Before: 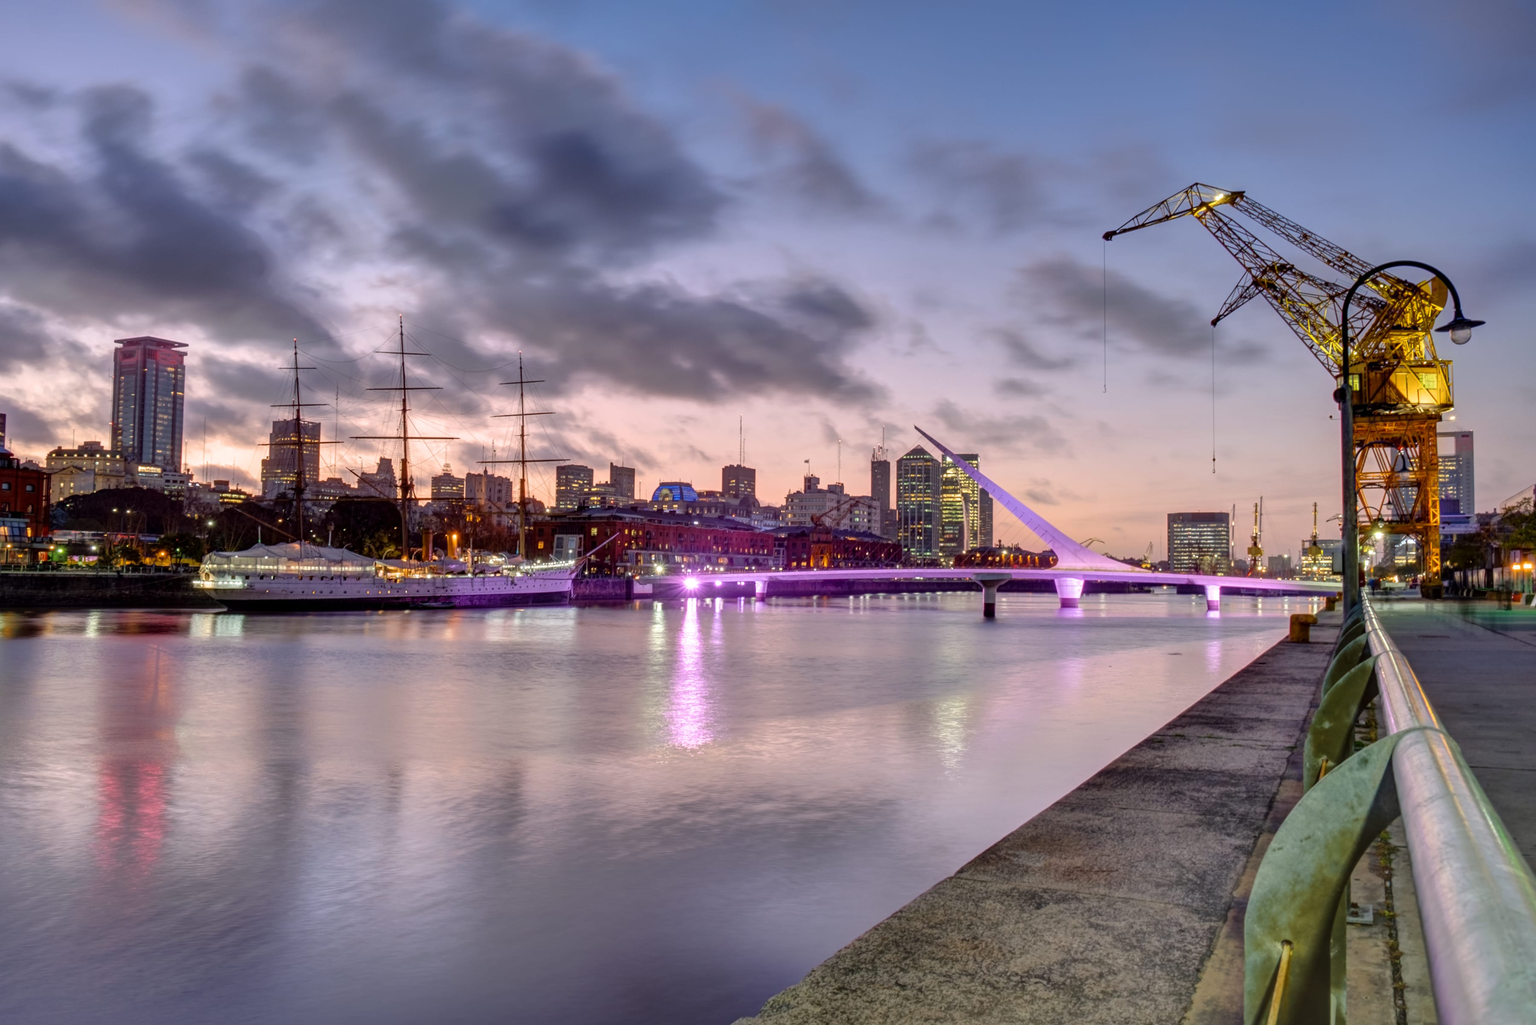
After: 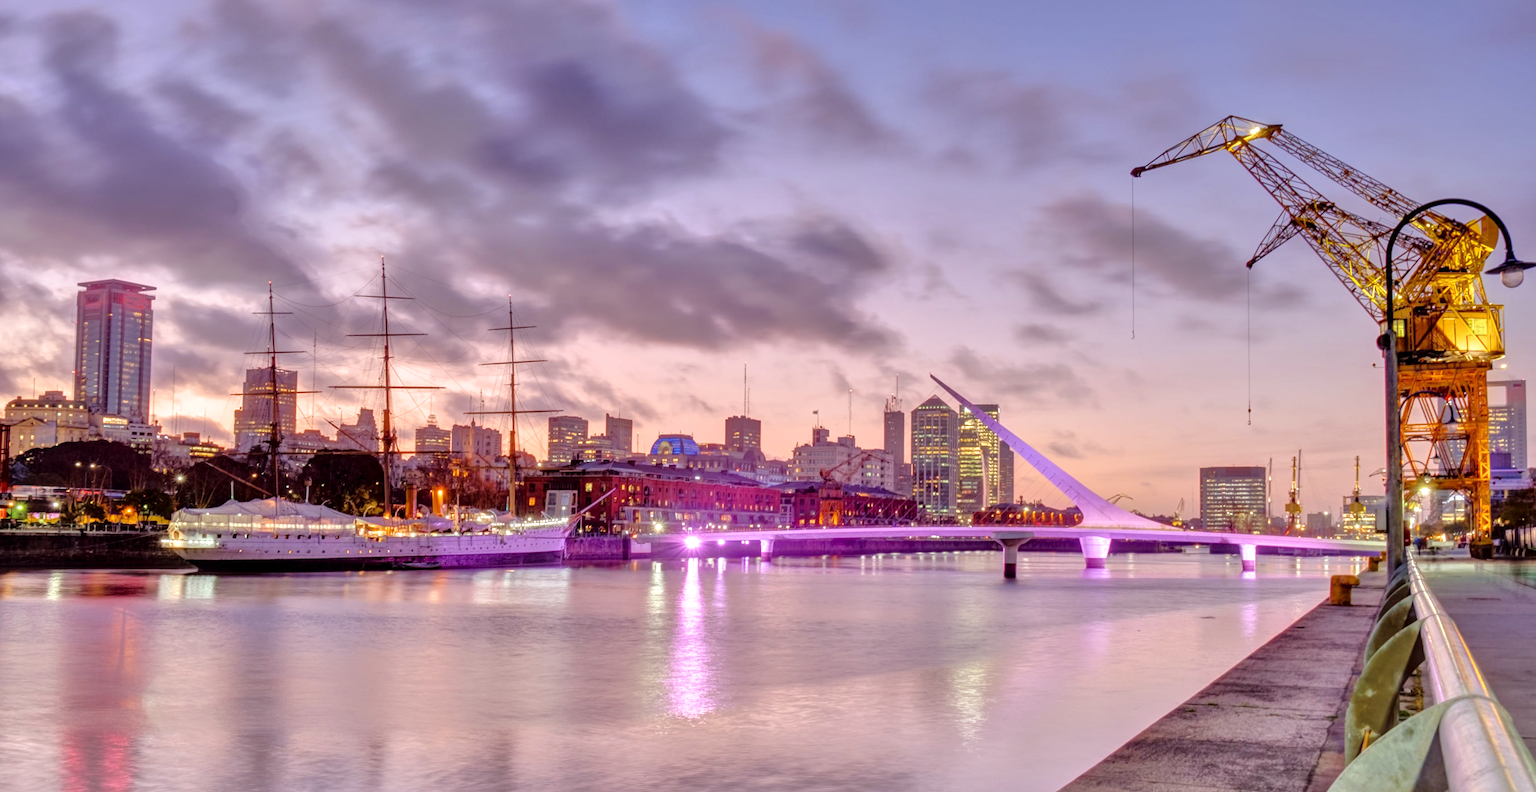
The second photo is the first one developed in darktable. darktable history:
crop: left 2.737%, top 7.287%, right 3.421%, bottom 20.179%
rgb levels: mode RGB, independent channels, levels [[0, 0.474, 1], [0, 0.5, 1], [0, 0.5, 1]]
tone equalizer: -7 EV 0.15 EV, -6 EV 0.6 EV, -5 EV 1.15 EV, -4 EV 1.33 EV, -3 EV 1.15 EV, -2 EV 0.6 EV, -1 EV 0.15 EV, mask exposure compensation -0.5 EV
